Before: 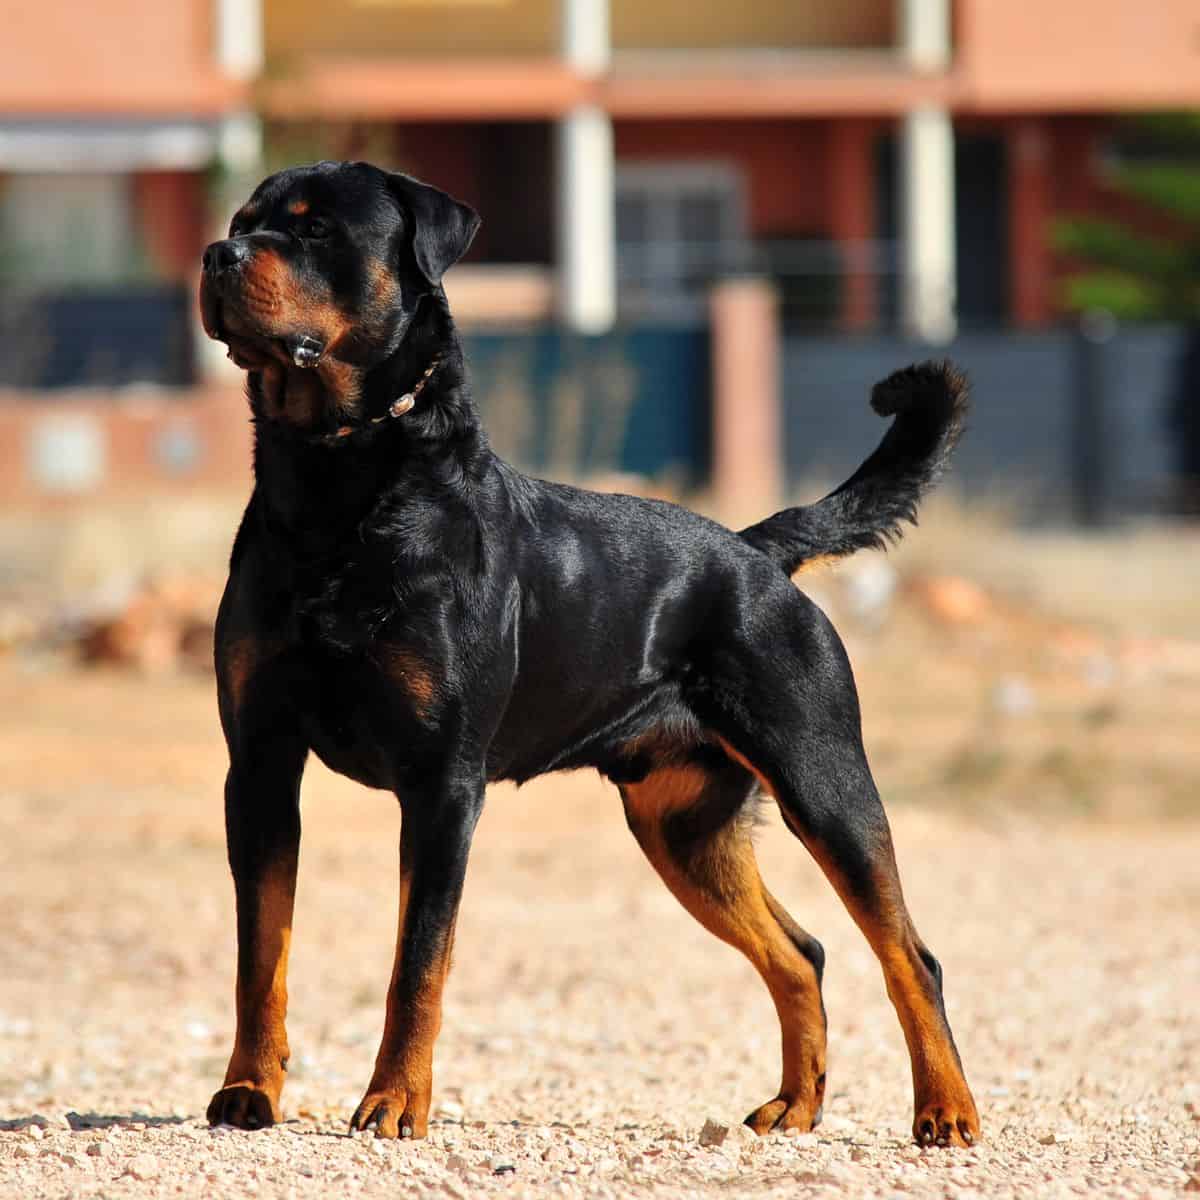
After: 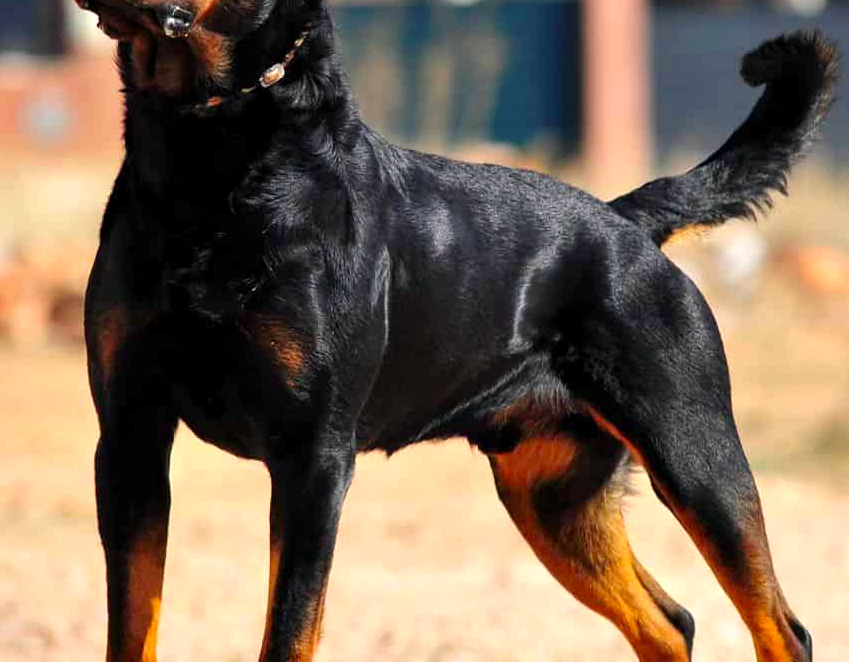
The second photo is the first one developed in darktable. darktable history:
color calibration: output R [0.948, 0.091, -0.04, 0], output G [-0.3, 1.384, -0.085, 0], output B [-0.108, 0.061, 1.08, 0], gray › normalize channels true, illuminant Planckian (black body), x 0.368, y 0.361, temperature 4278.09 K, gamut compression 0.004
color correction: highlights a* 11.48, highlights b* 11.96
crop: left 10.914%, top 27.556%, right 18.314%, bottom 17.248%
exposure: black level correction 0.001, exposure 0.192 EV, compensate highlight preservation false
